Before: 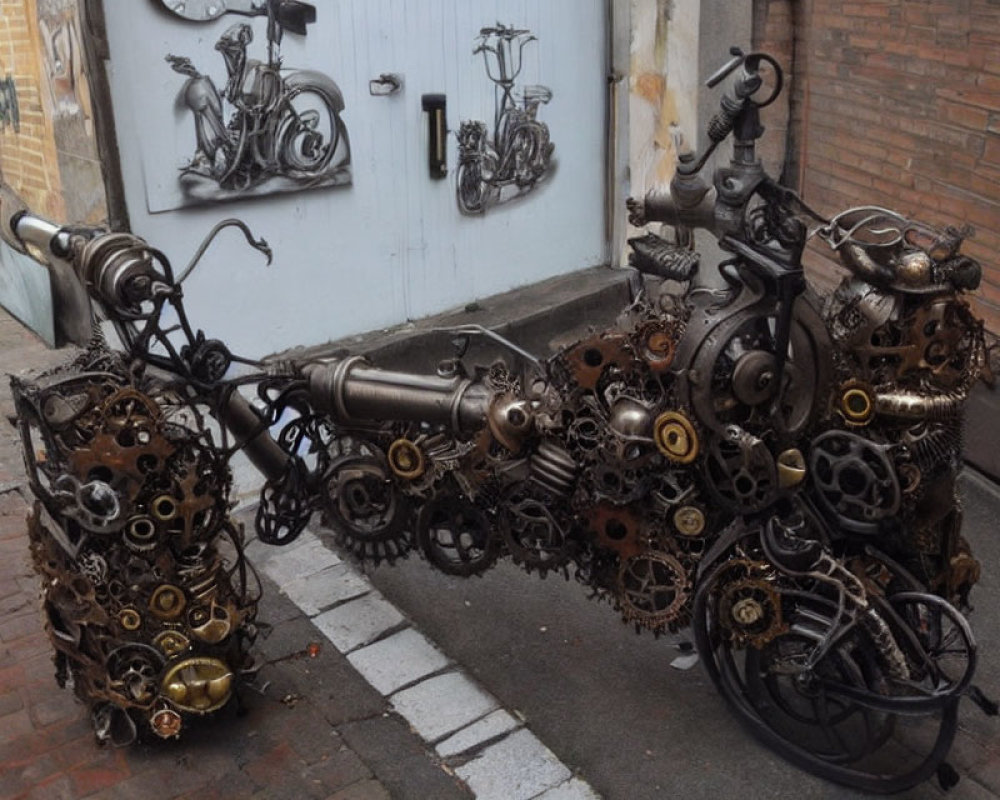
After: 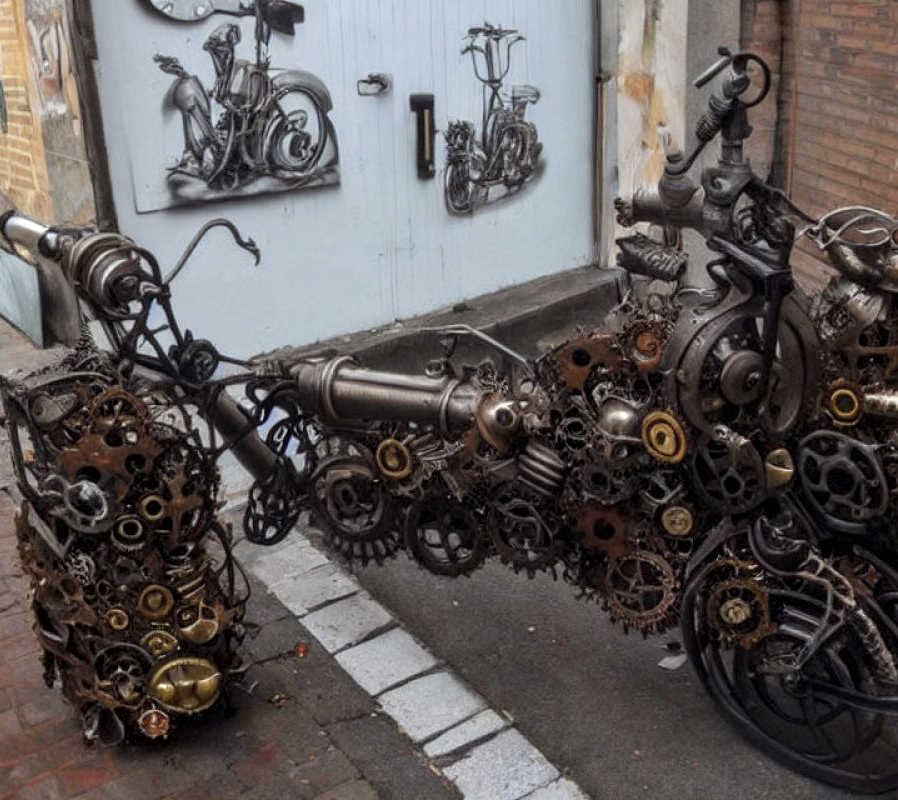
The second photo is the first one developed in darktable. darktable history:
local contrast: on, module defaults
exposure: exposure 0.212 EV, compensate highlight preservation false
crop and rotate: left 1.263%, right 8.89%
